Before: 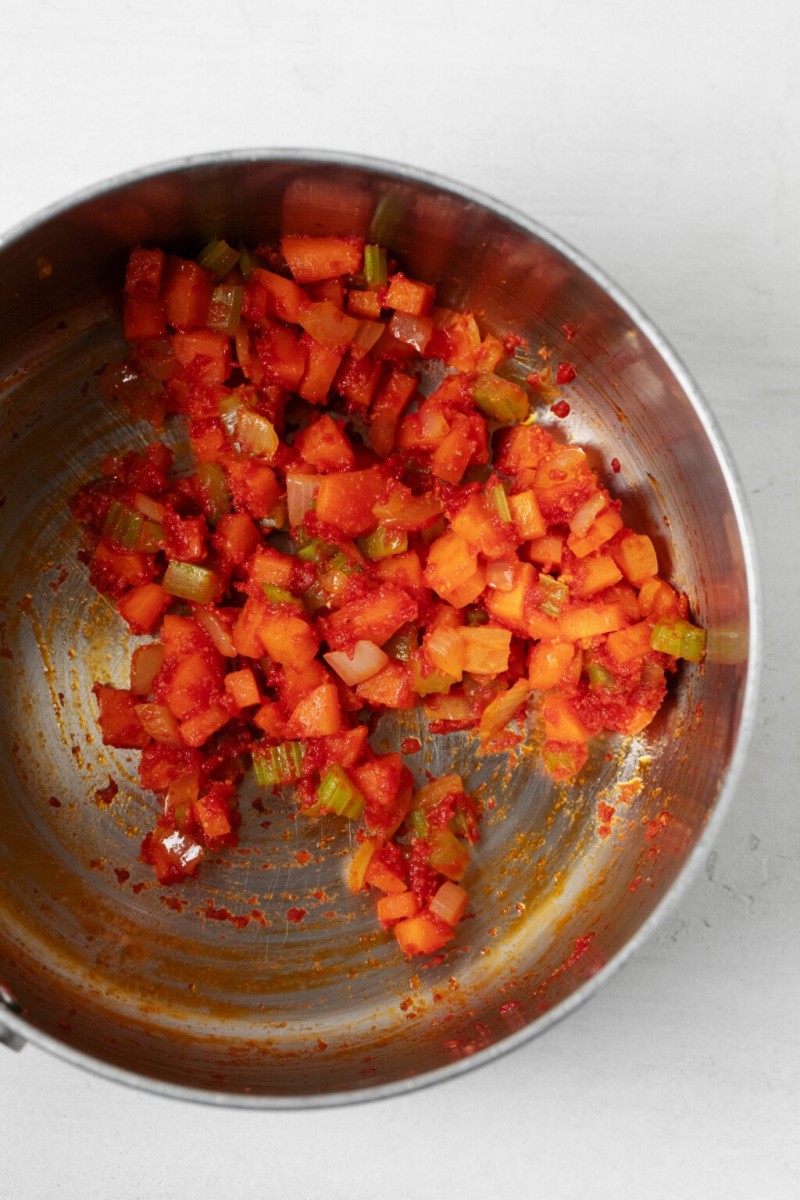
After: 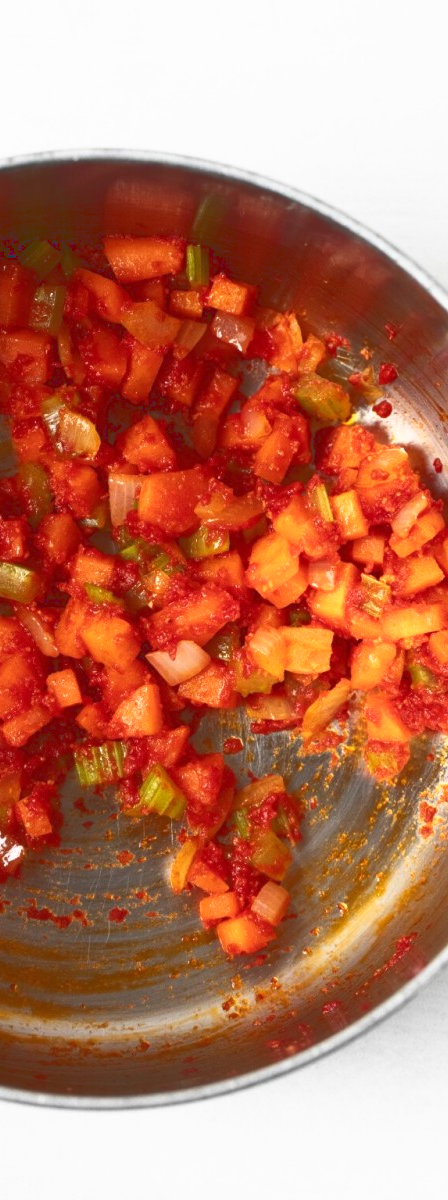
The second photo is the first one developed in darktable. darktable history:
crop and rotate: left 22.374%, right 21.524%
base curve: curves: ch0 [(0, 0.036) (0.007, 0.037) (0.604, 0.887) (1, 1)]
